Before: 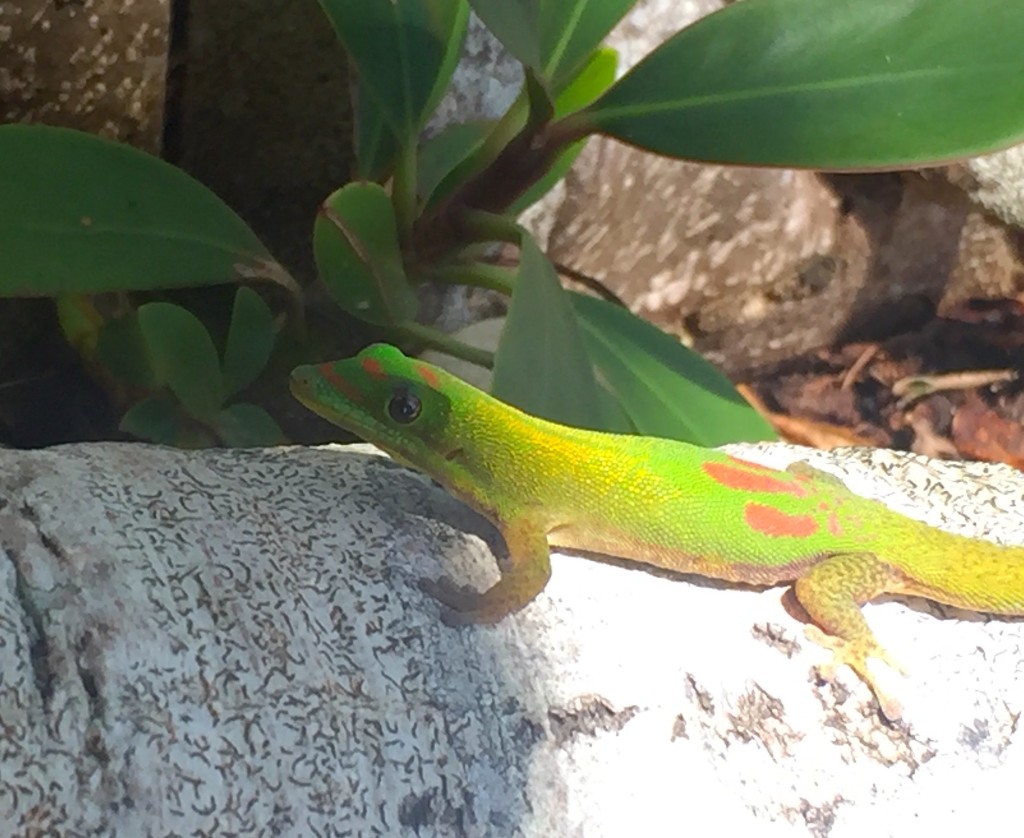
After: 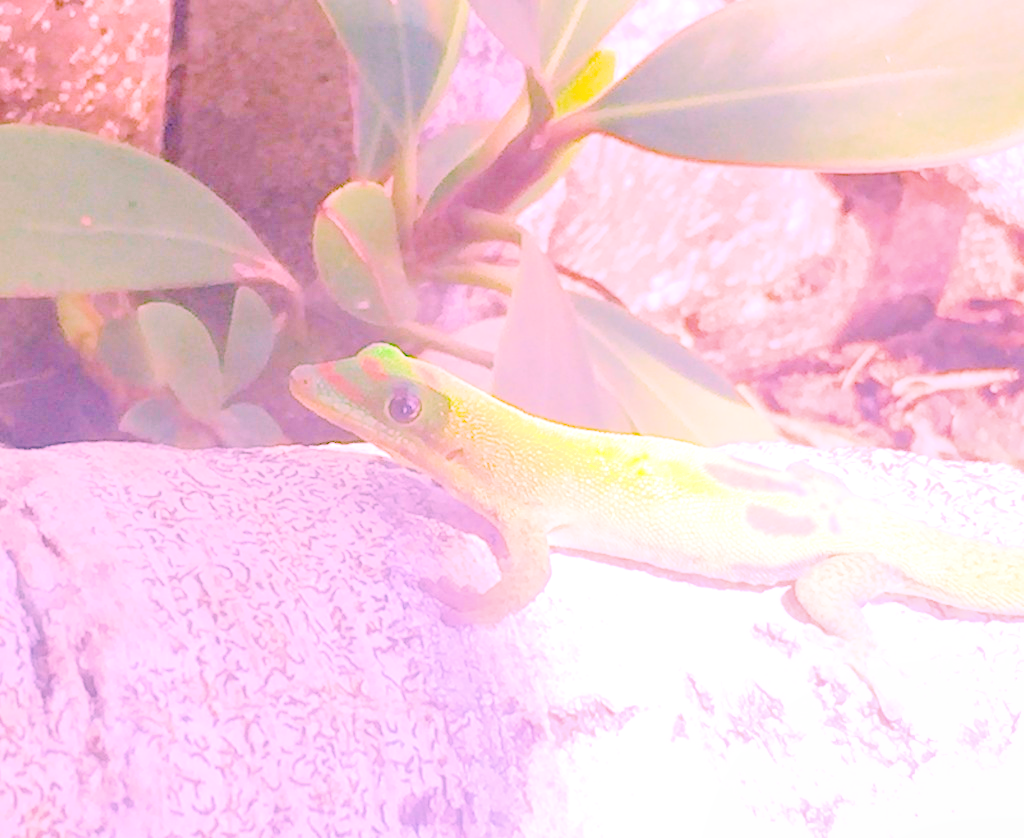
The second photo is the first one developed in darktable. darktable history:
highlight reconstruction: method clip highlights, iterations 1, diameter of reconstruction 64 px
exposure: black level correction 0, exposure 0.7 EV, compensate exposure bias true, compensate highlight preservation false
local contrast: on, module defaults
color balance rgb: linear chroma grading › shadows -2.2%, linear chroma grading › highlights -15%, linear chroma grading › global chroma -10%, linear chroma grading › mid-tones -10%, perceptual saturation grading › global saturation 45%, perceptual saturation grading › highlights -50%, perceptual saturation grading › shadows 30%, perceptual brilliance grading › global brilliance 18%, global vibrance 45%
filmic rgb: black relative exposure -7.65 EV, white relative exposure 4.56 EV, hardness 3.61, color science v6 (2022)
tone equalizer: on, module defaults
white balance: red 2.004, blue 1.654
